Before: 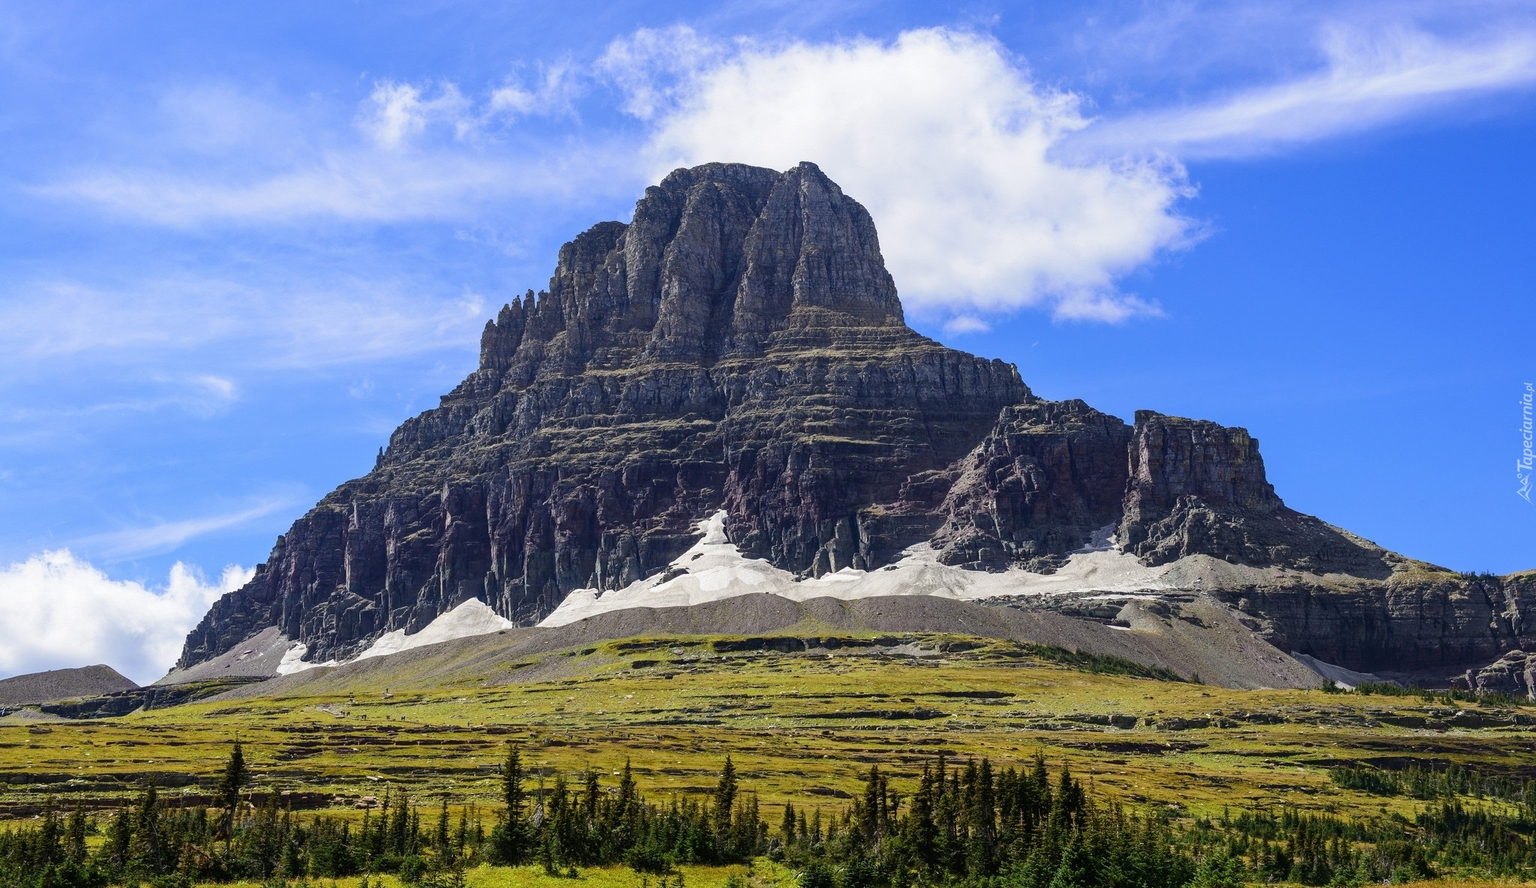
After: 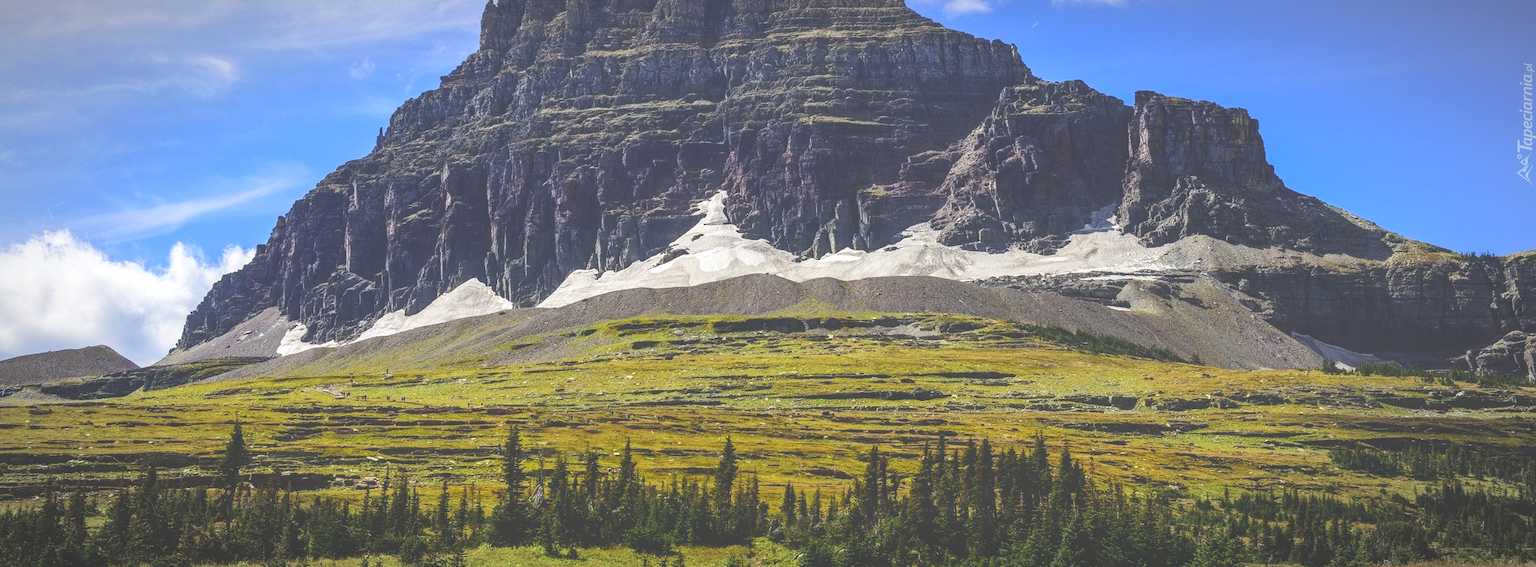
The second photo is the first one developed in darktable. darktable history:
local contrast: highlights 31%, detail 134%
color balance rgb: shadows lift › luminance -20.143%, linear chroma grading › global chroma 15.536%, perceptual saturation grading › global saturation 43.99%, perceptual saturation grading › highlights -50.309%, perceptual saturation grading › shadows 30.518%, global vibrance 20%
crop and rotate: top 36.012%
exposure: black level correction -0.087, compensate highlight preservation false
vignetting: fall-off radius 60.24%, automatic ratio true
